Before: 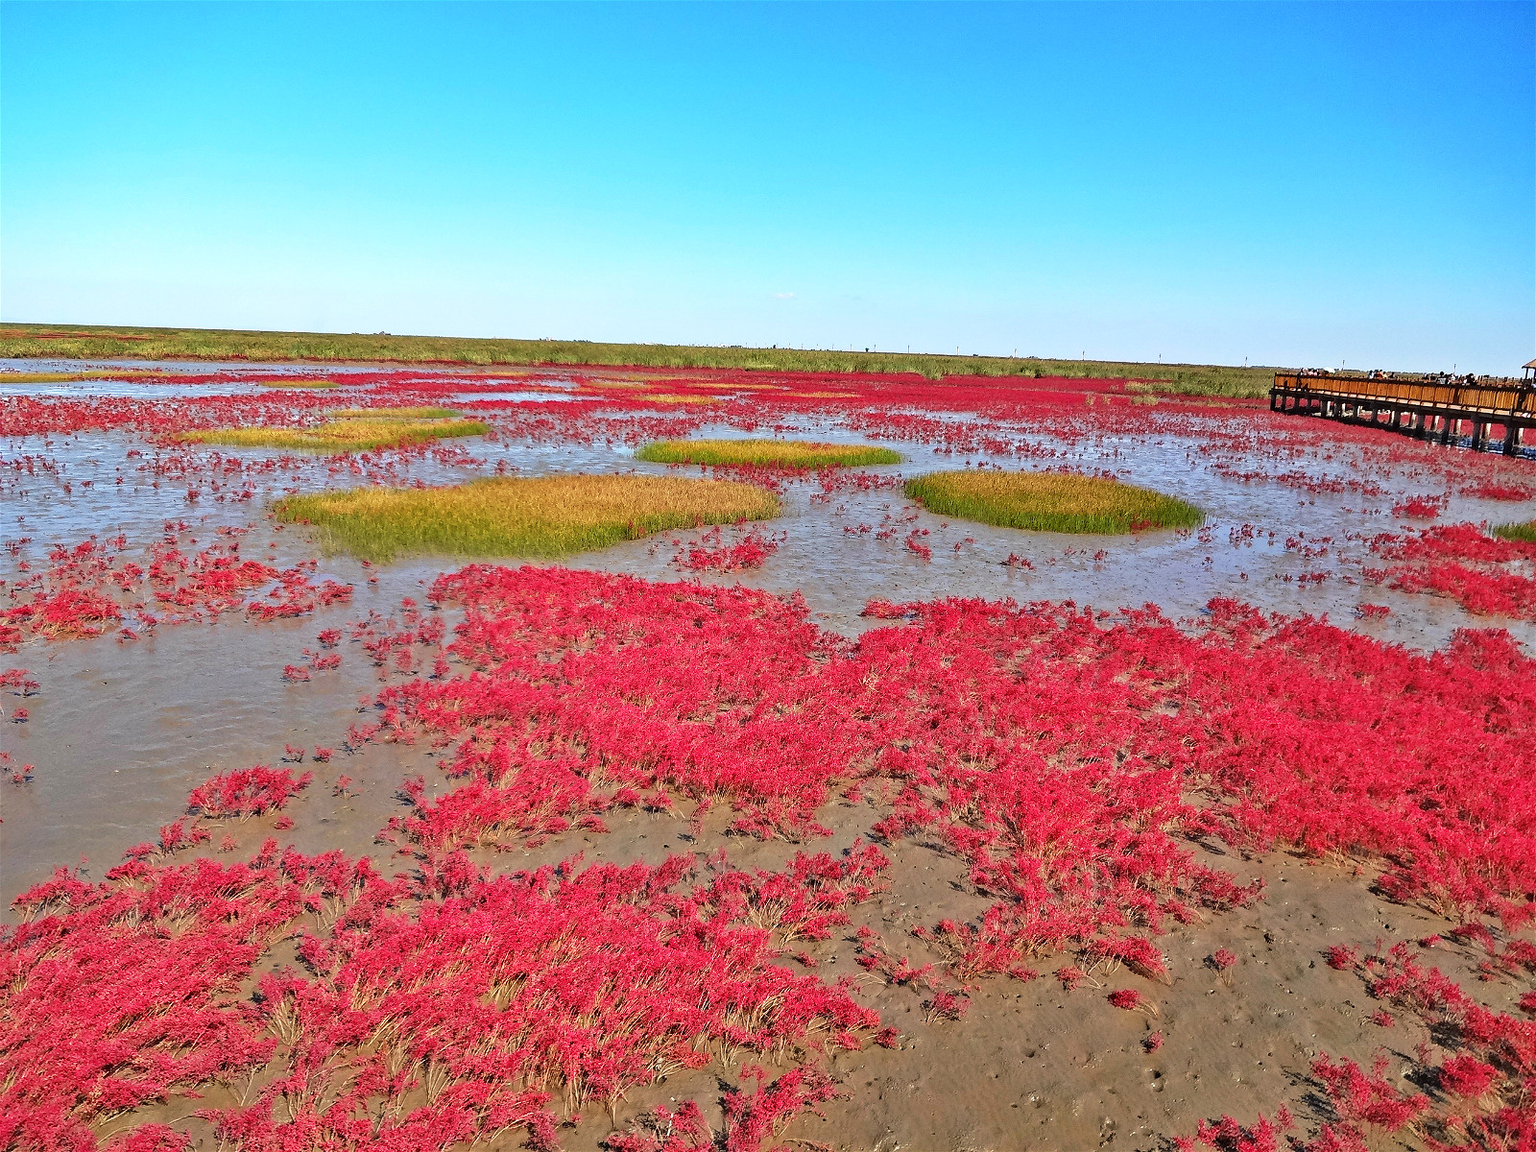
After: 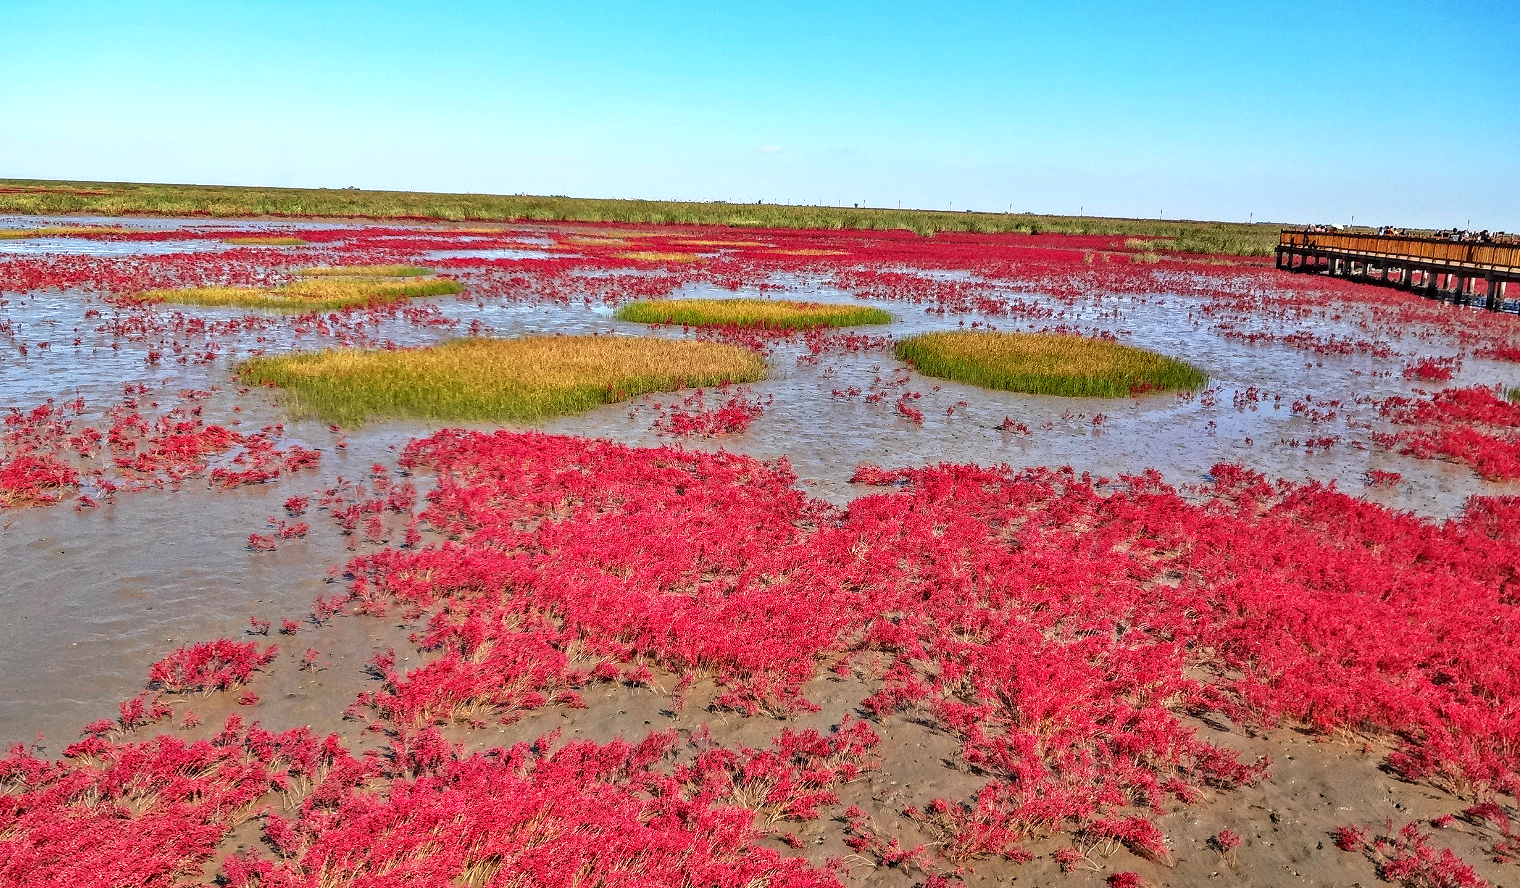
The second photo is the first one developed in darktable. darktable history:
crop and rotate: left 2.991%, top 13.302%, right 1.981%, bottom 12.636%
tone equalizer: on, module defaults
local contrast: detail 130%
